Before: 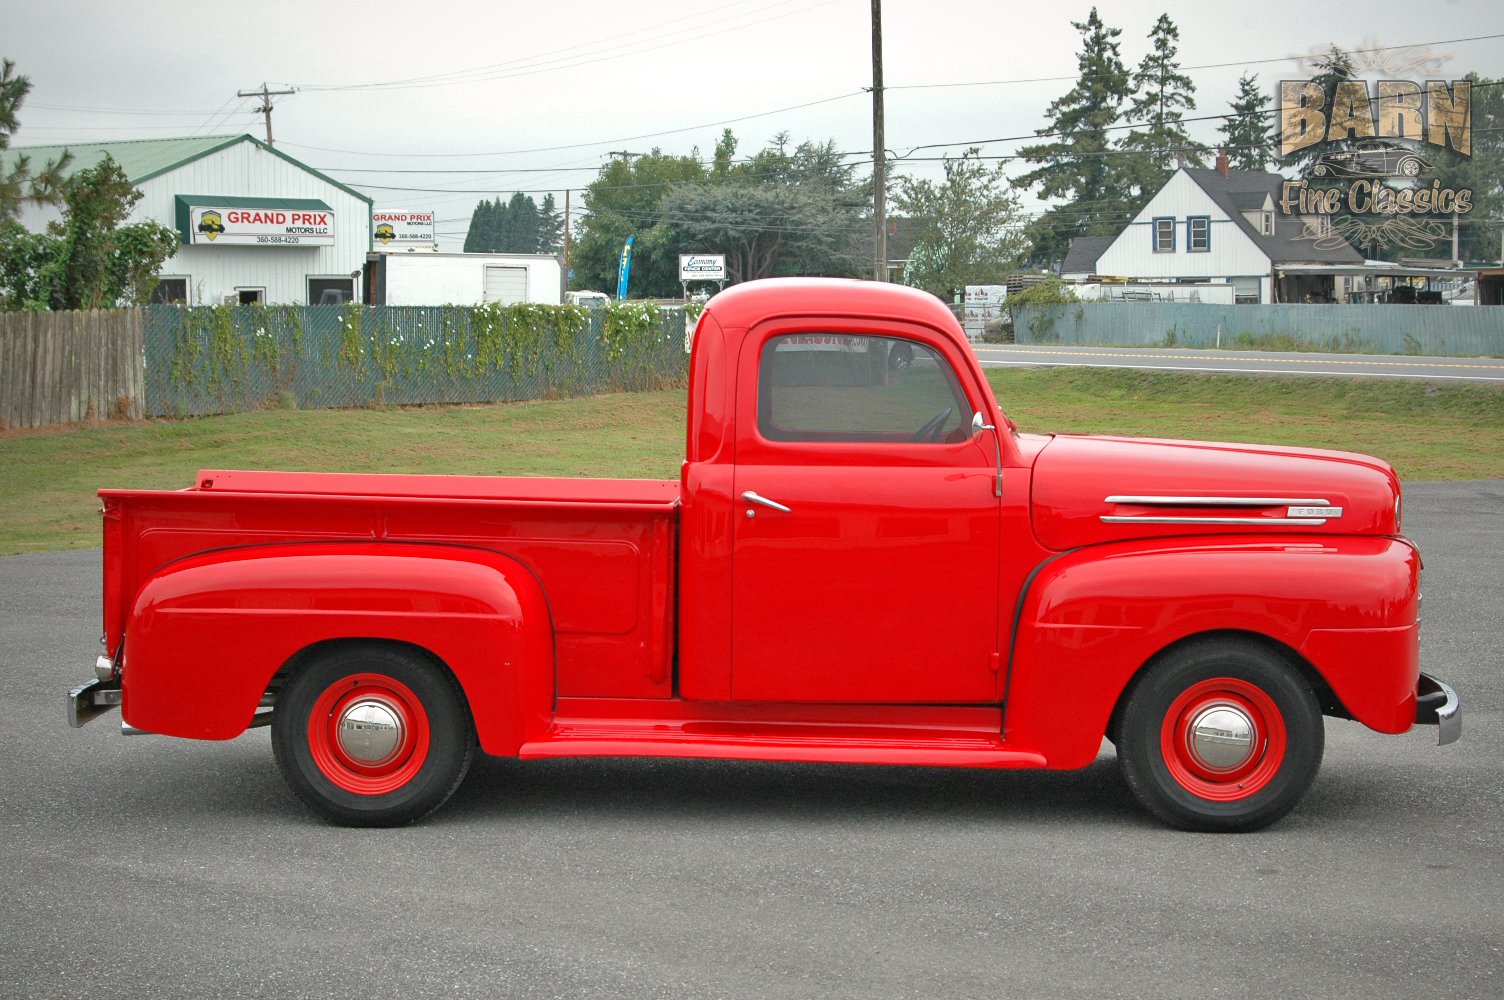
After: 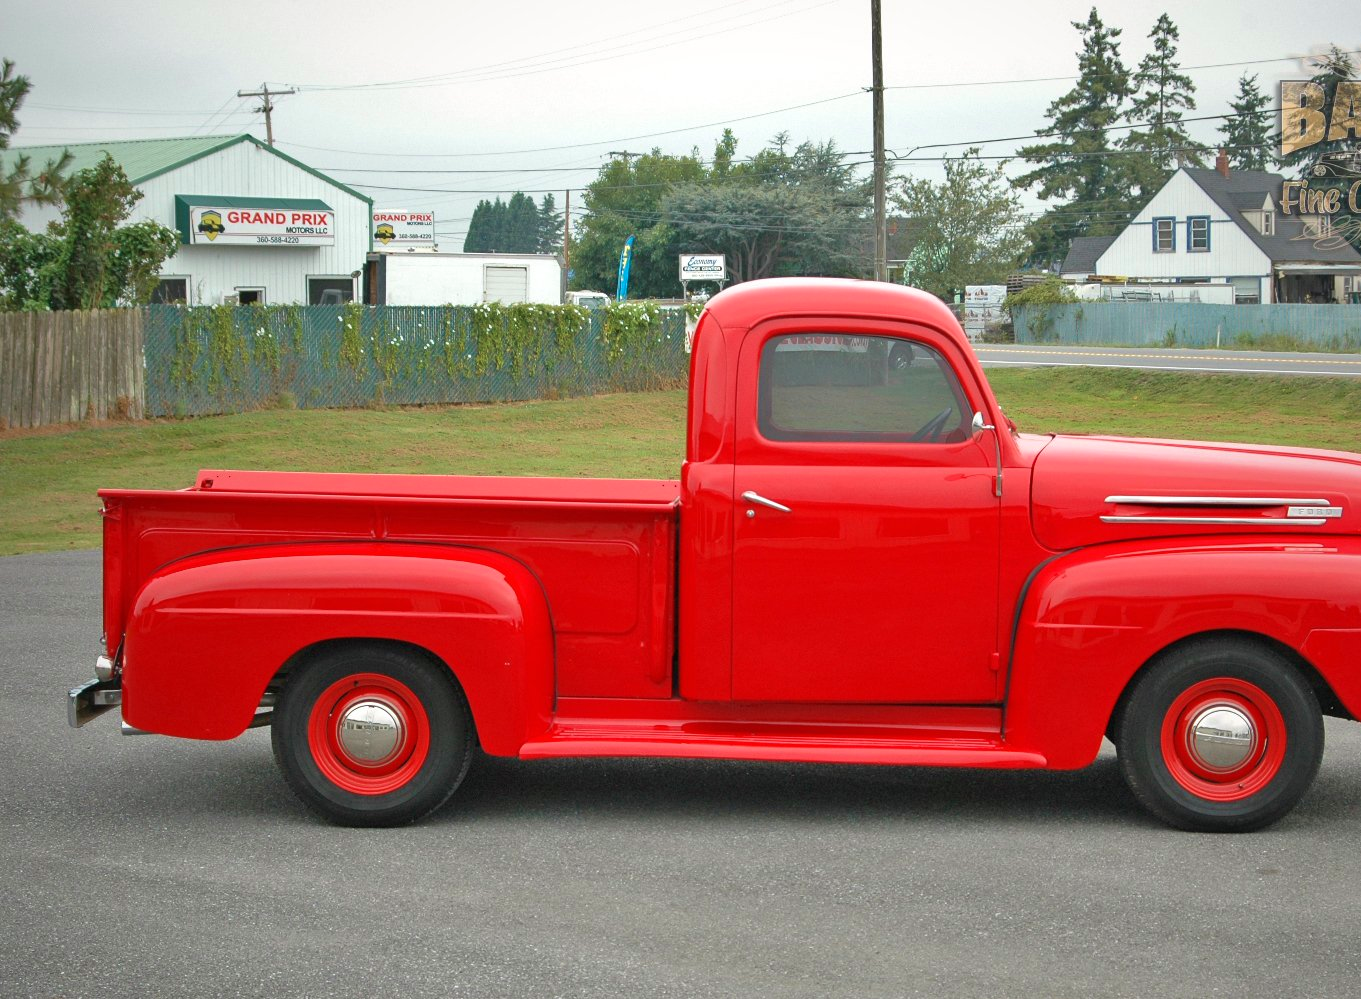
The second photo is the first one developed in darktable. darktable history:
crop: right 9.503%, bottom 0.035%
velvia: on, module defaults
